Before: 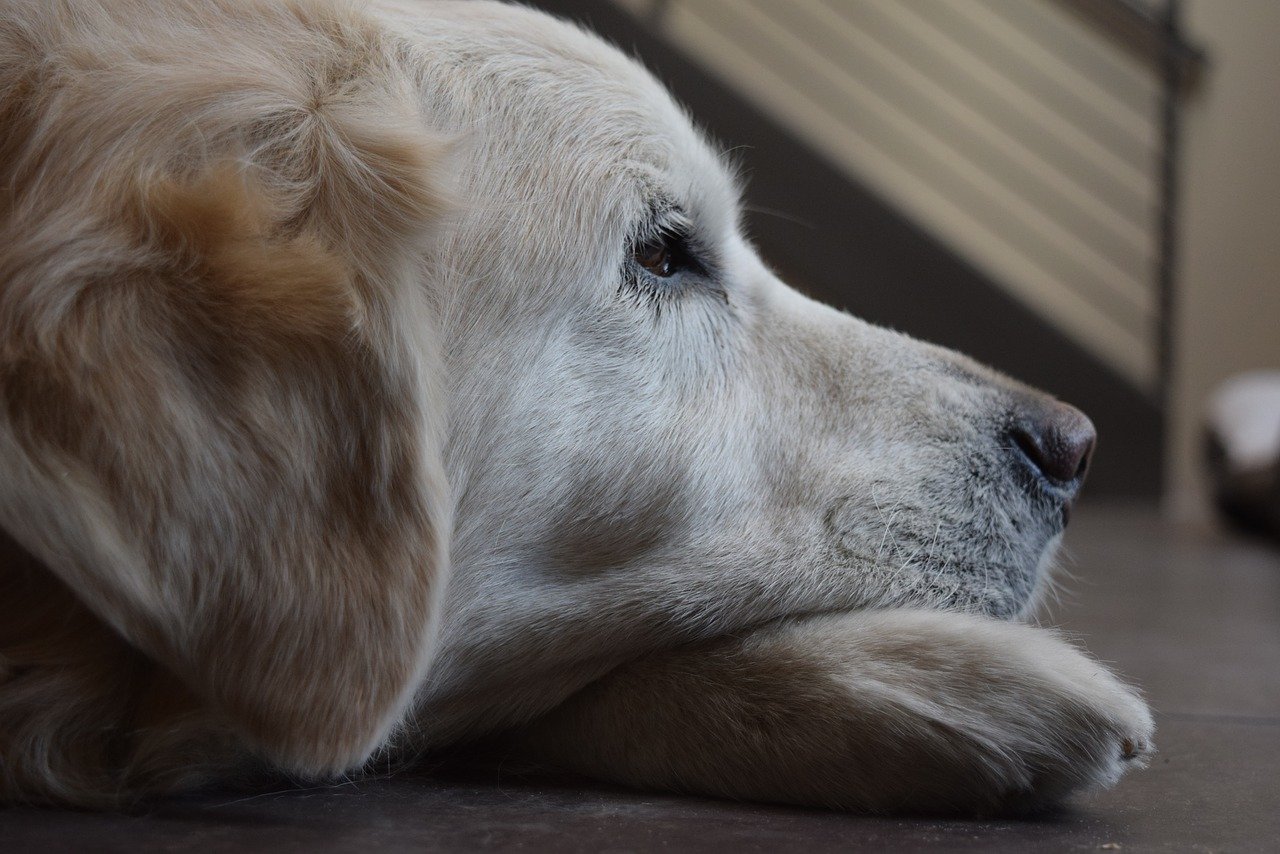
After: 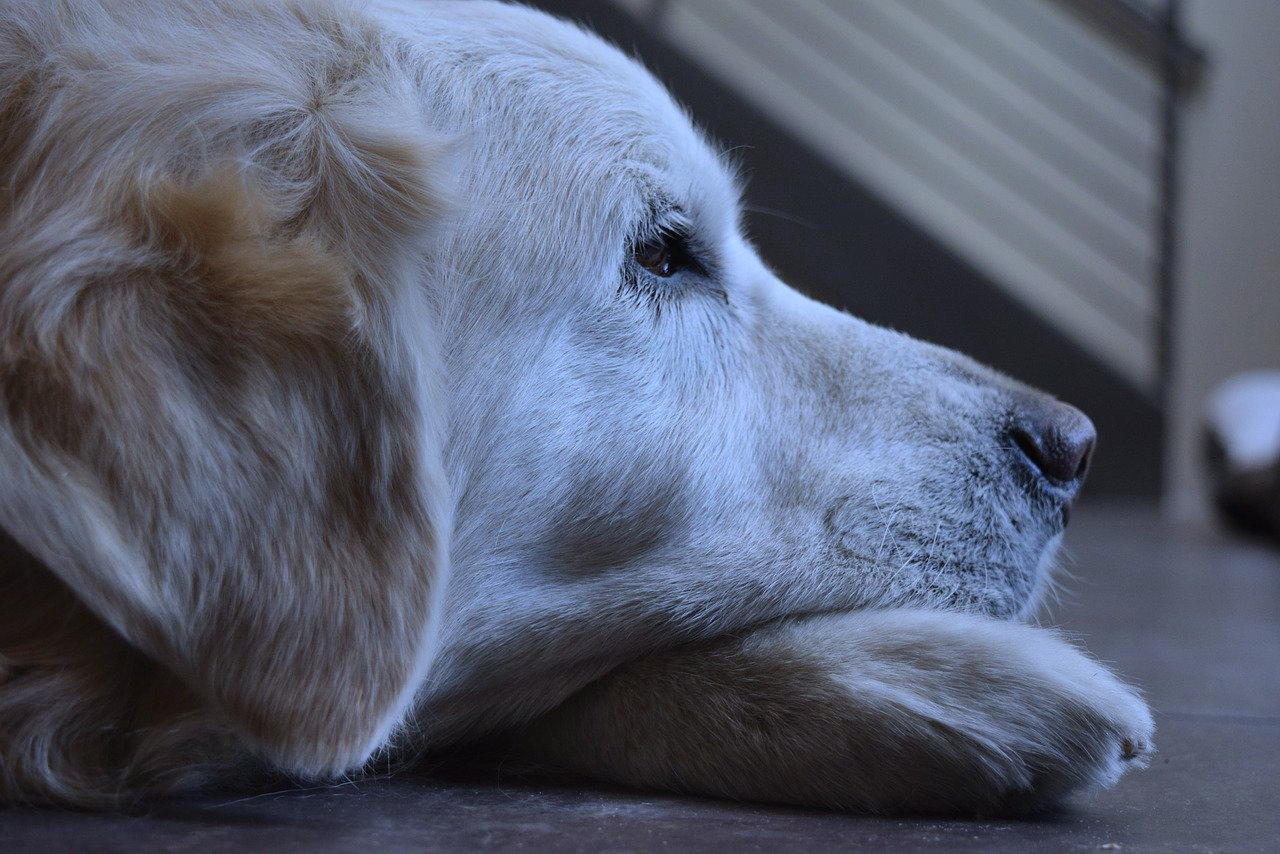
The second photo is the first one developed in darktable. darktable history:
white balance: red 0.871, blue 1.249
shadows and highlights: soften with gaussian
